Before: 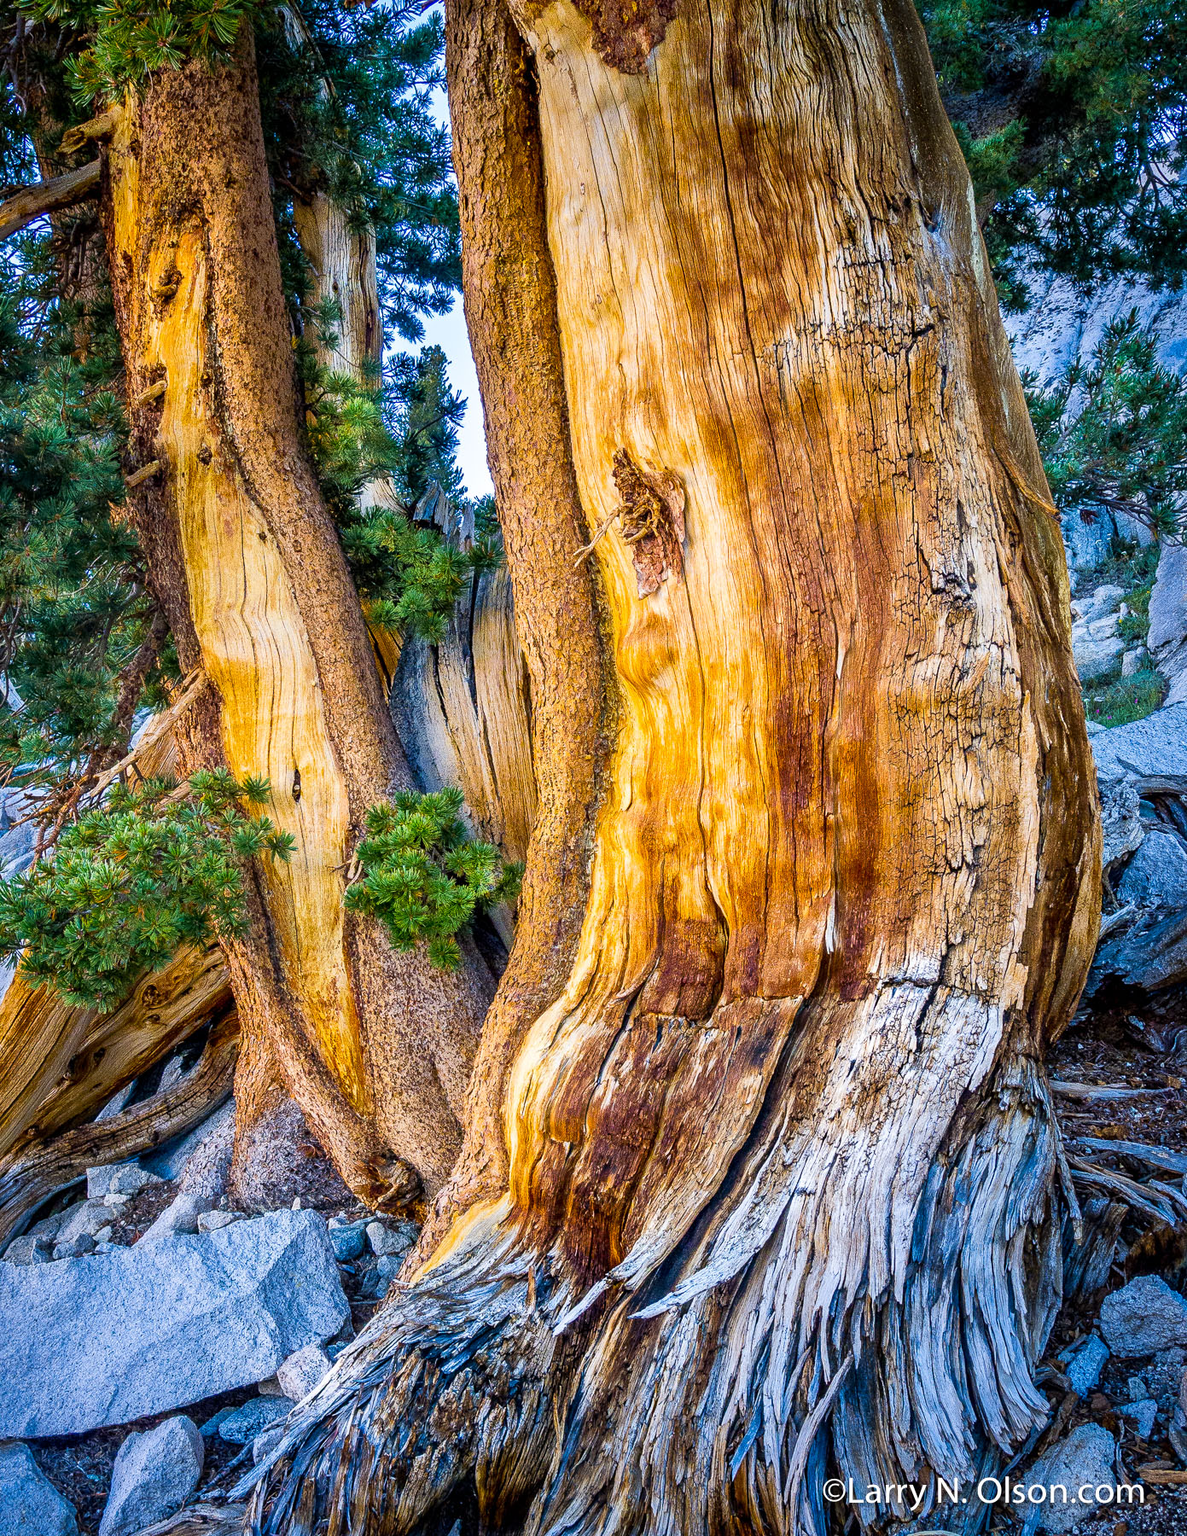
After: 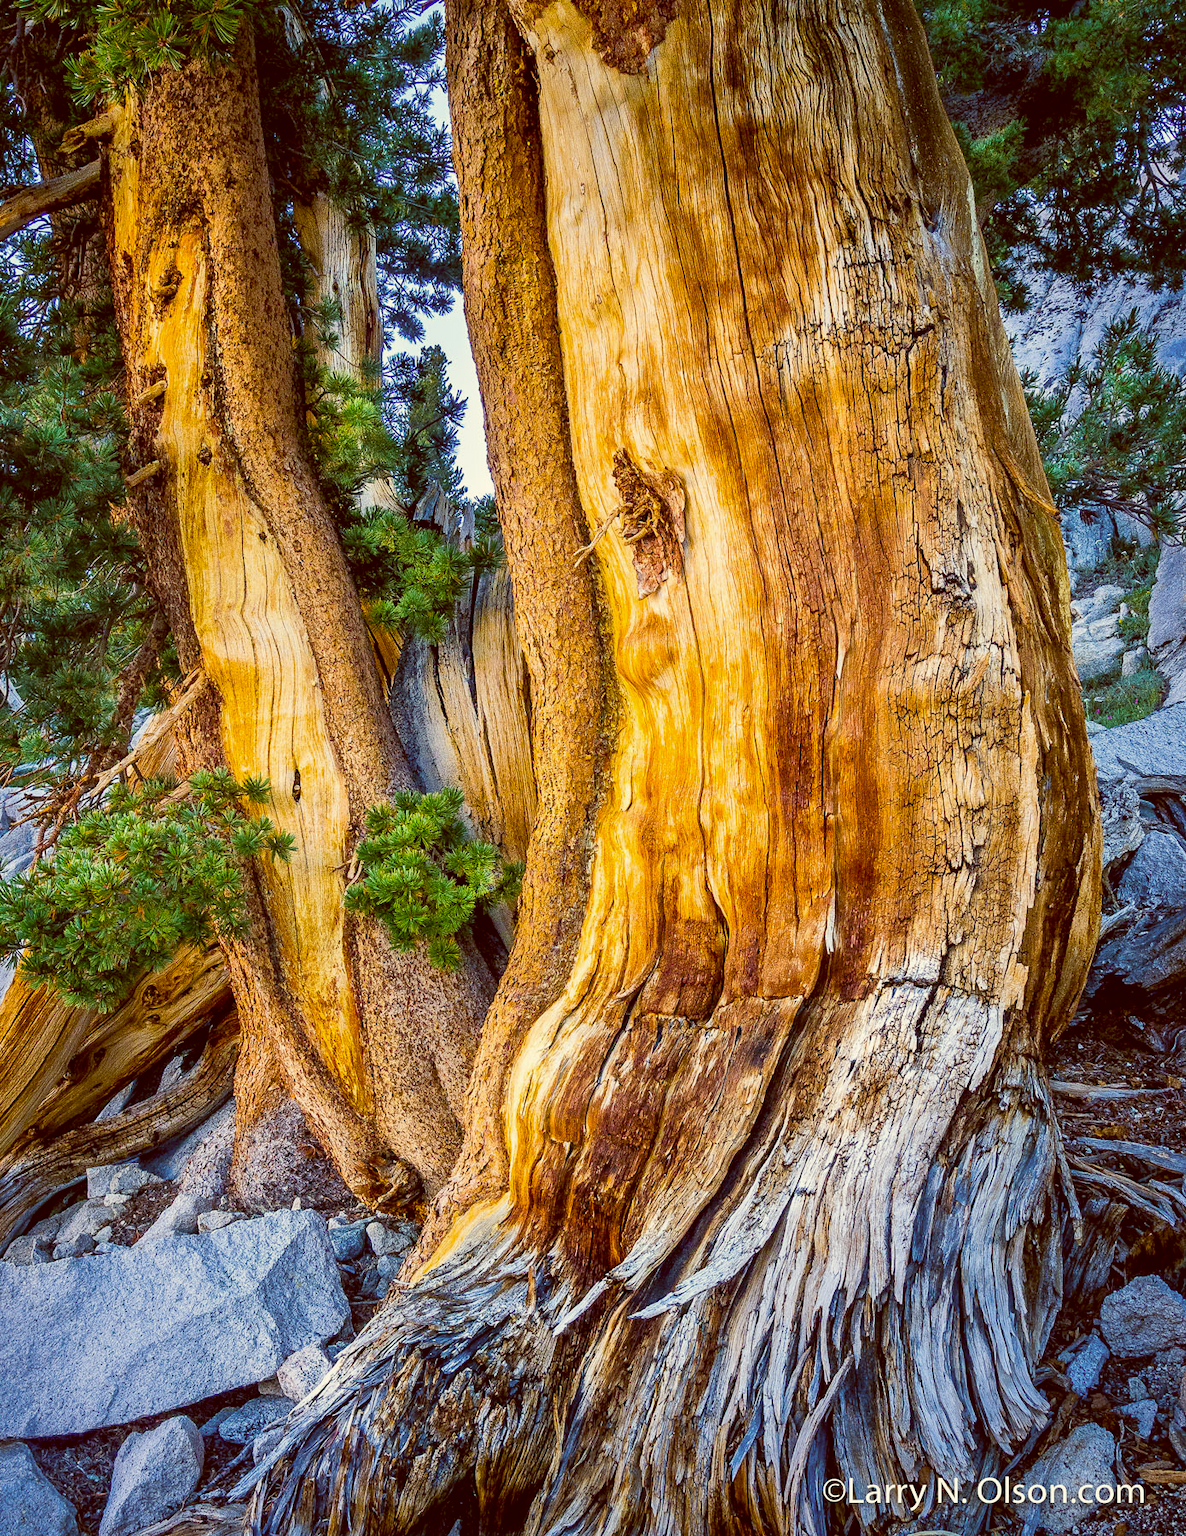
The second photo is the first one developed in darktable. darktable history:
color balance: lift [1.001, 1.007, 1, 0.993], gamma [1.023, 1.026, 1.01, 0.974], gain [0.964, 1.059, 1.073, 0.927]
exposure: exposure -0.041 EV, compensate highlight preservation false
